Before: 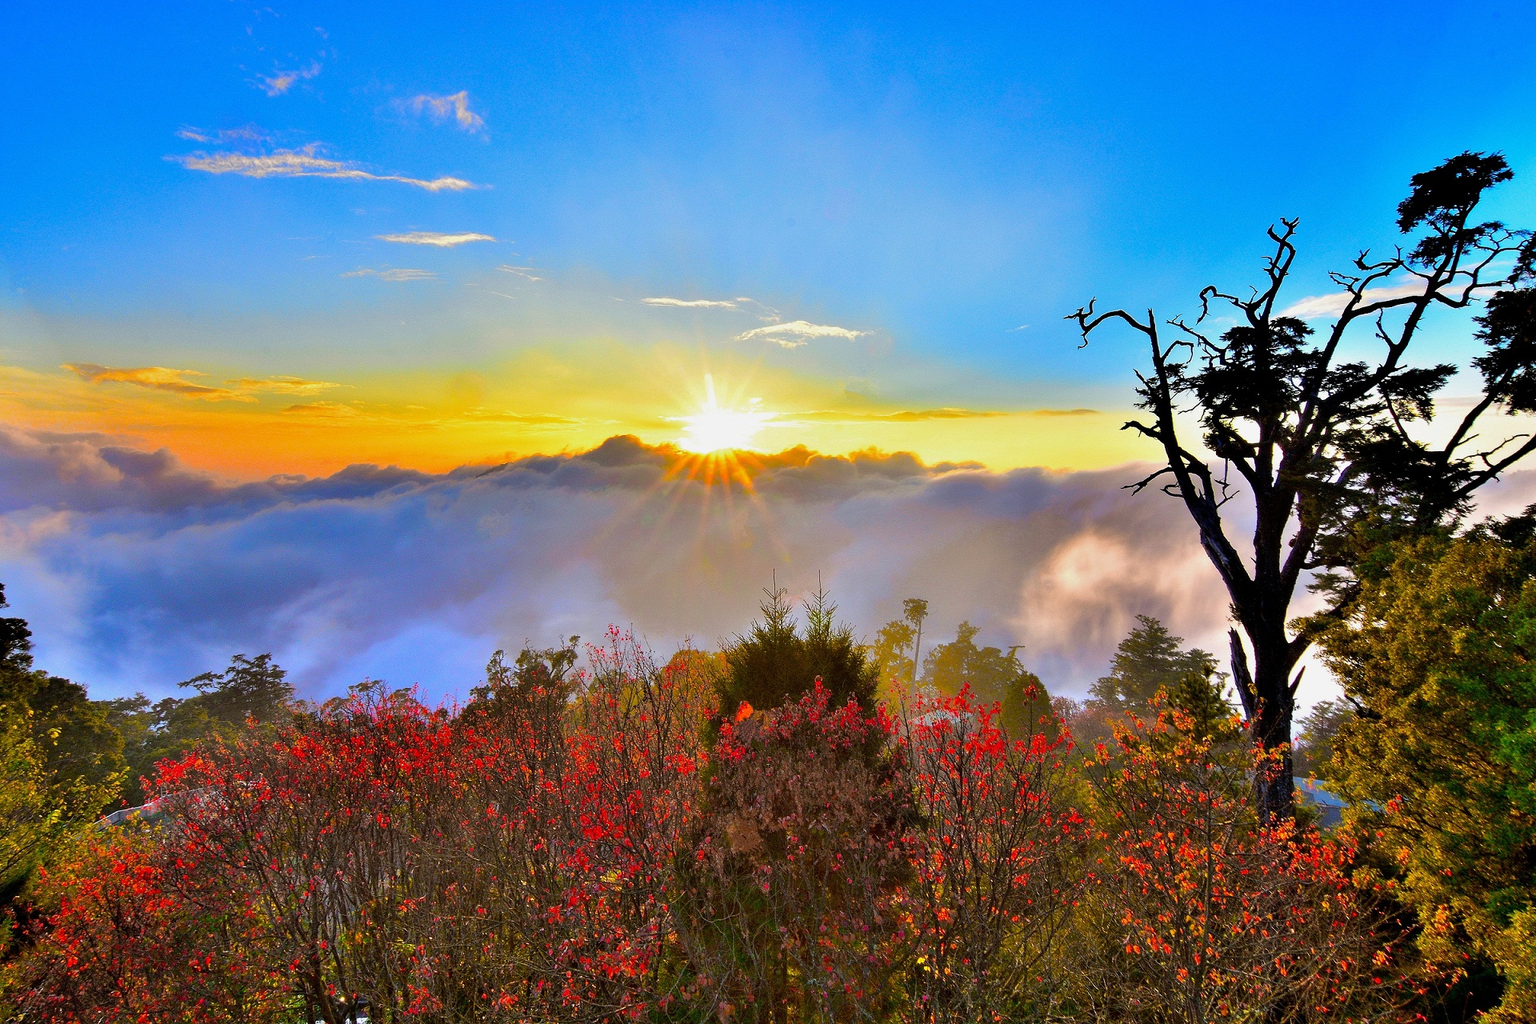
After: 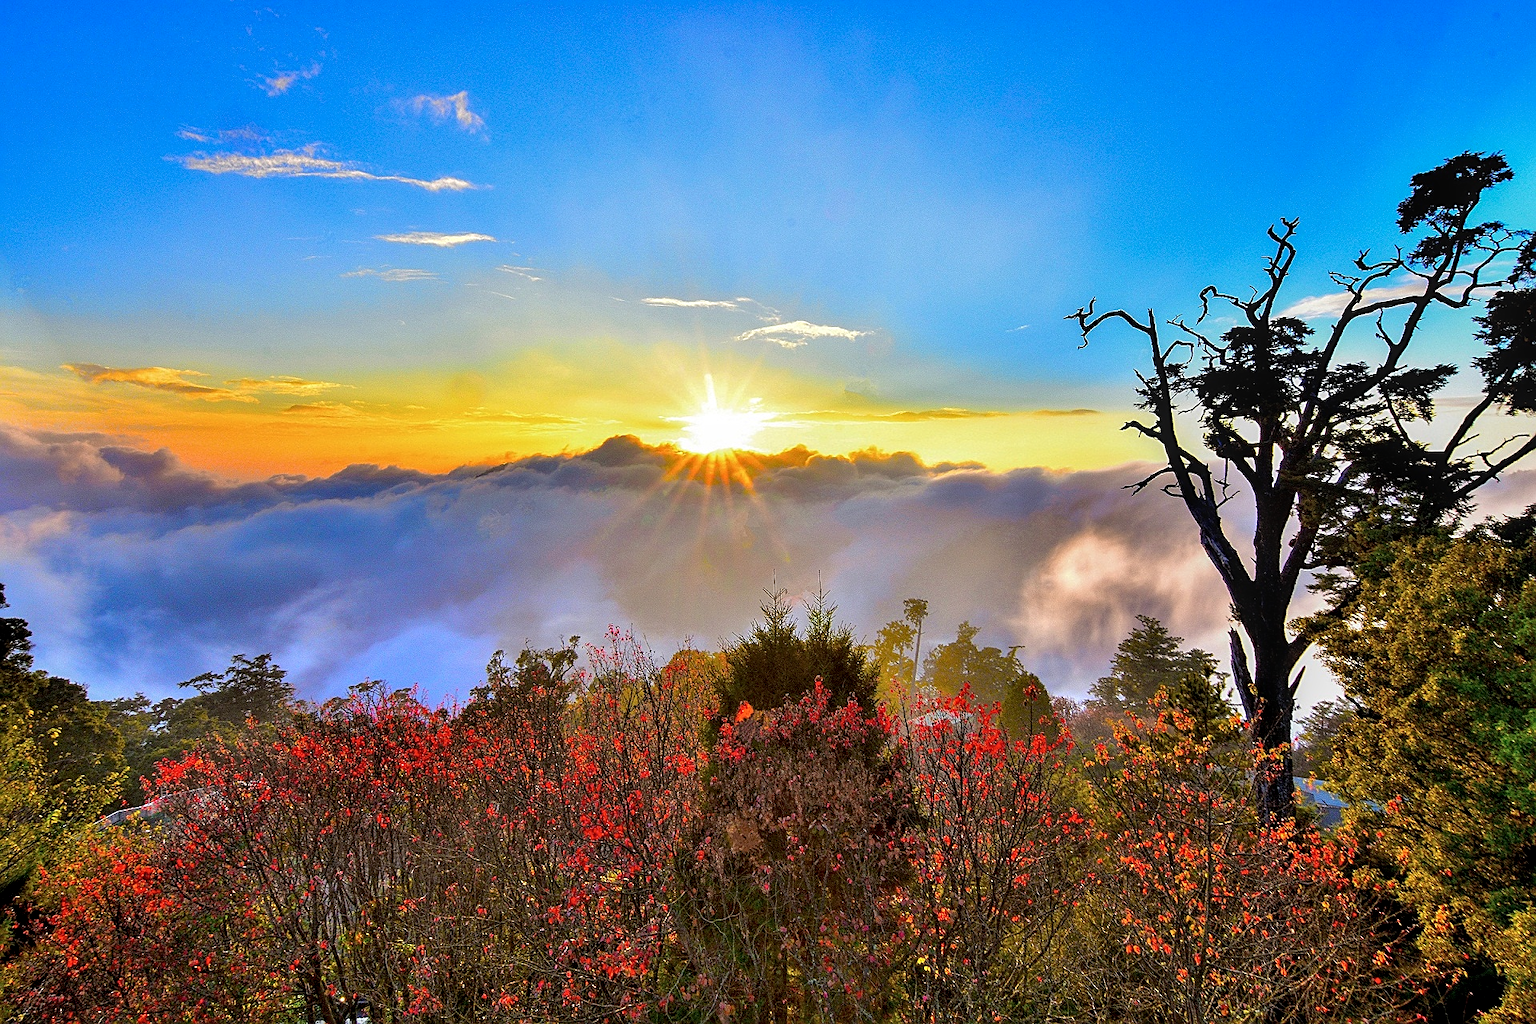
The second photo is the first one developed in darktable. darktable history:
sharpen: on, module defaults
local contrast: detail 130%
color zones: curves: ch0 [(0.25, 0.5) (0.428, 0.473) (0.75, 0.5)]; ch1 [(0.243, 0.479) (0.398, 0.452) (0.75, 0.5)]
